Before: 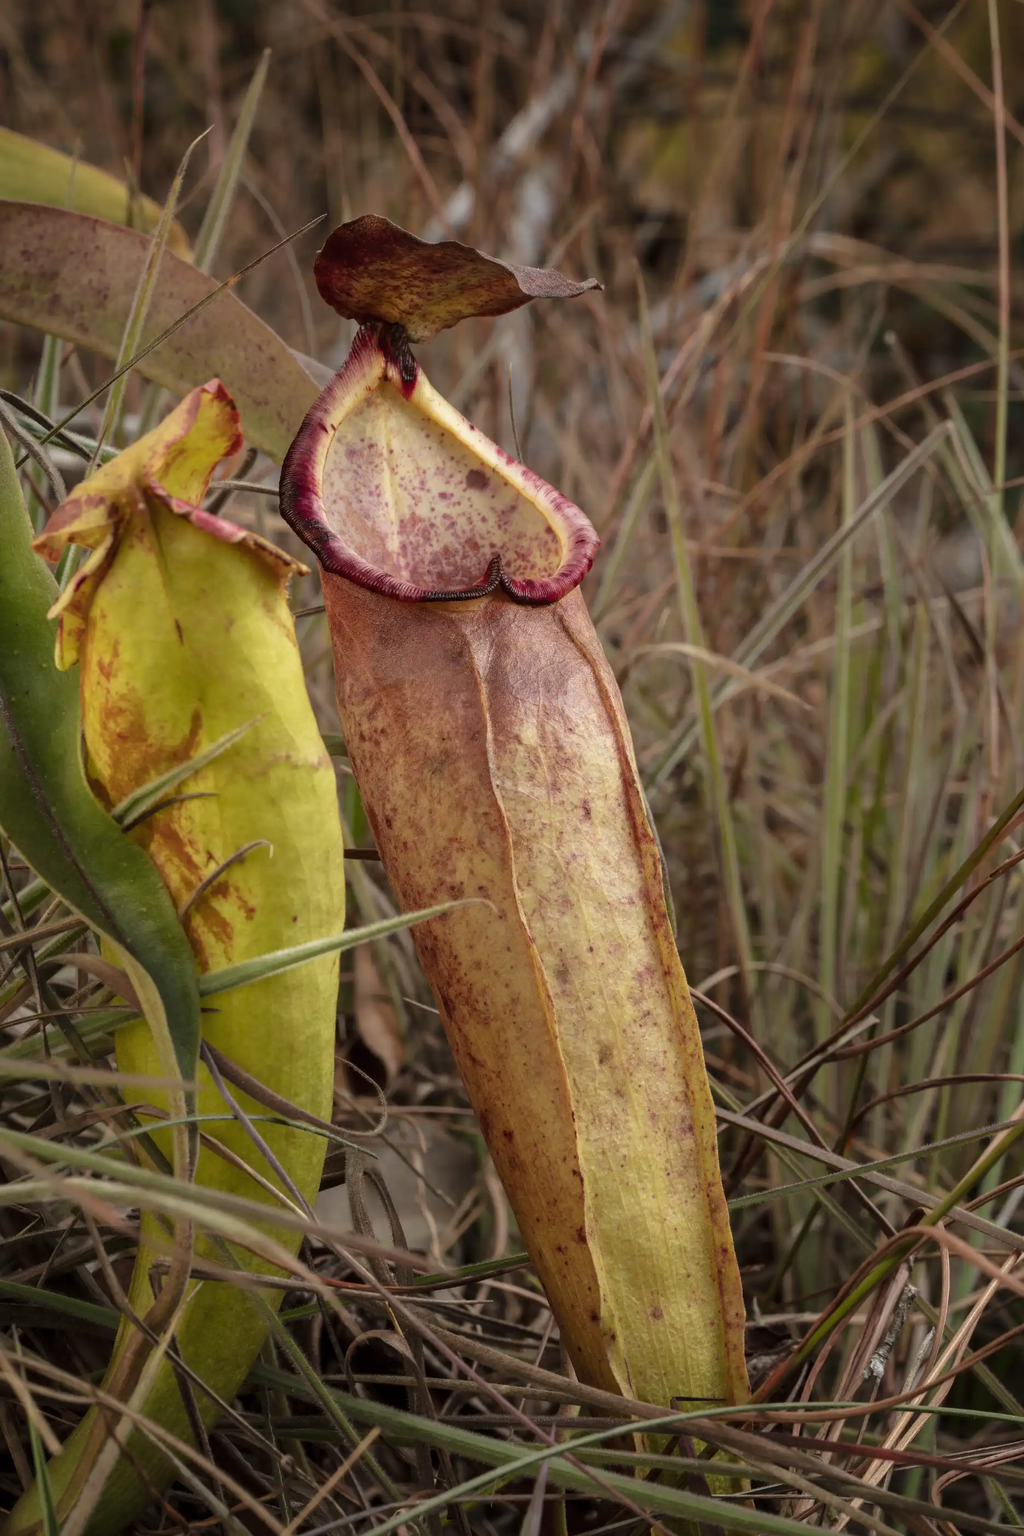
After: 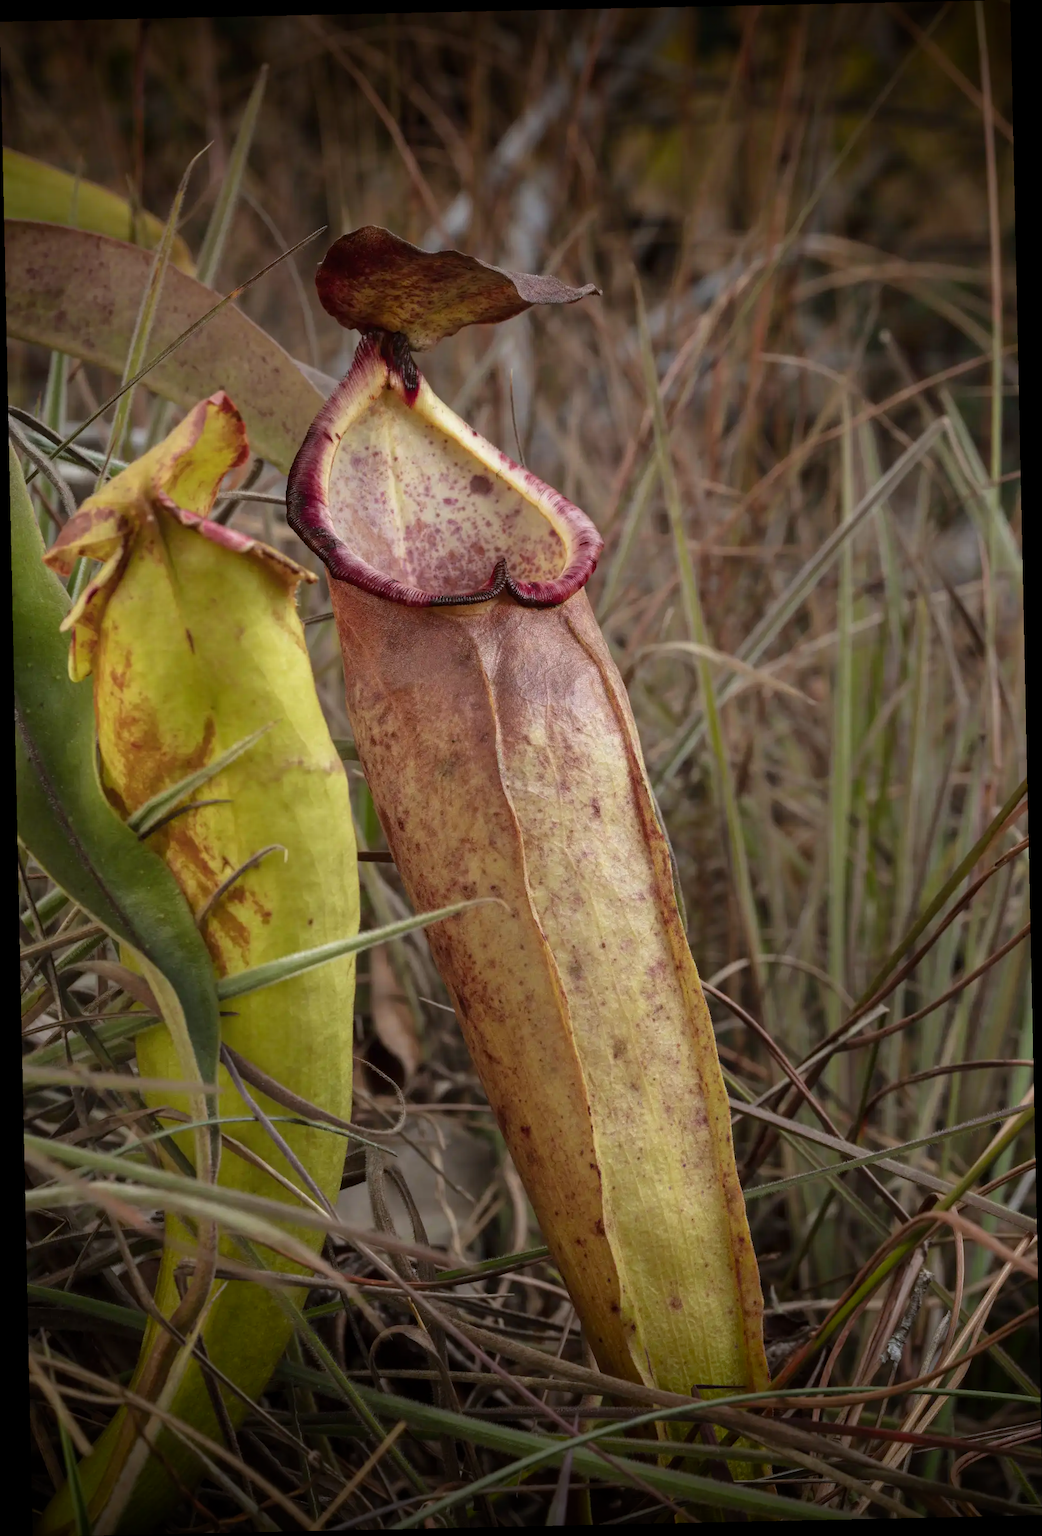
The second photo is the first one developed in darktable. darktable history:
vignetting: fall-off start 98.29%, fall-off radius 100%, brightness -1, saturation 0.5, width/height ratio 1.428
rotate and perspective: rotation -1.24°, automatic cropping off
white balance: red 0.974, blue 1.044
